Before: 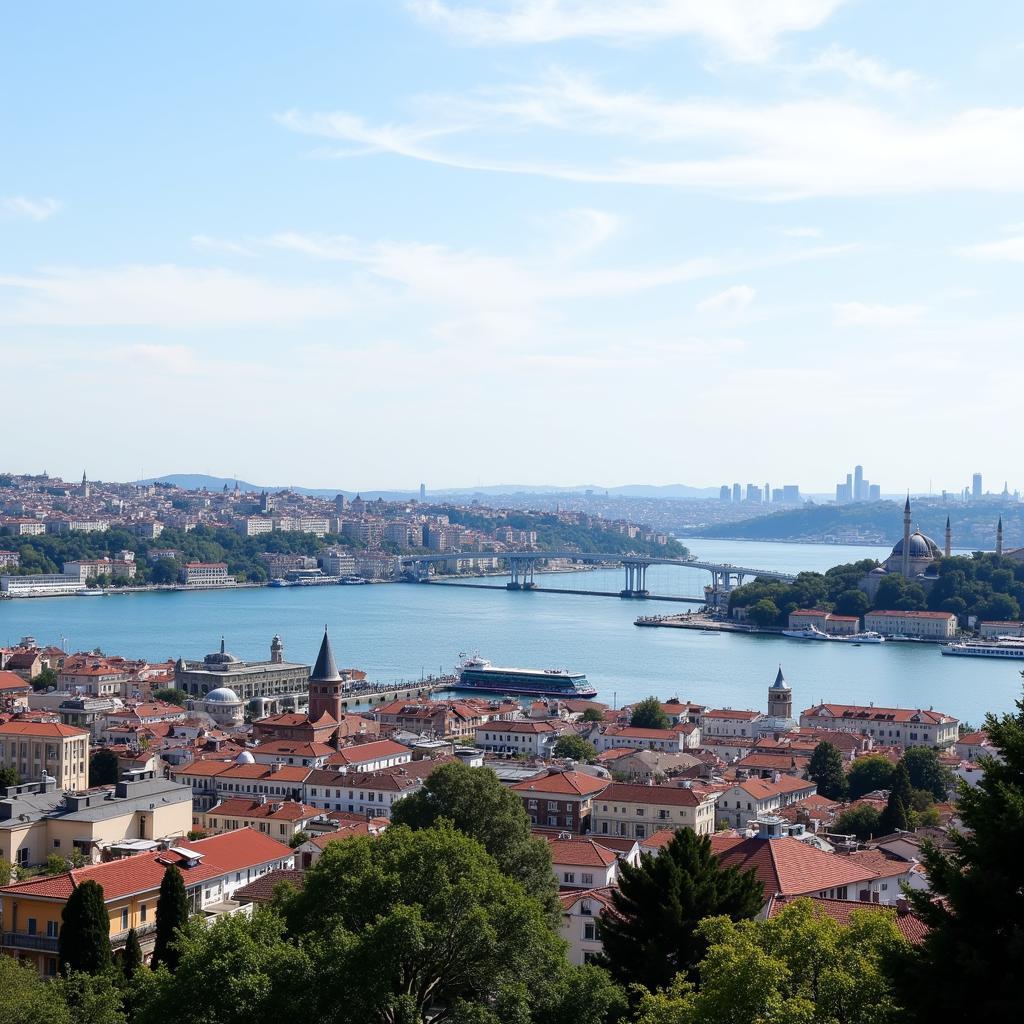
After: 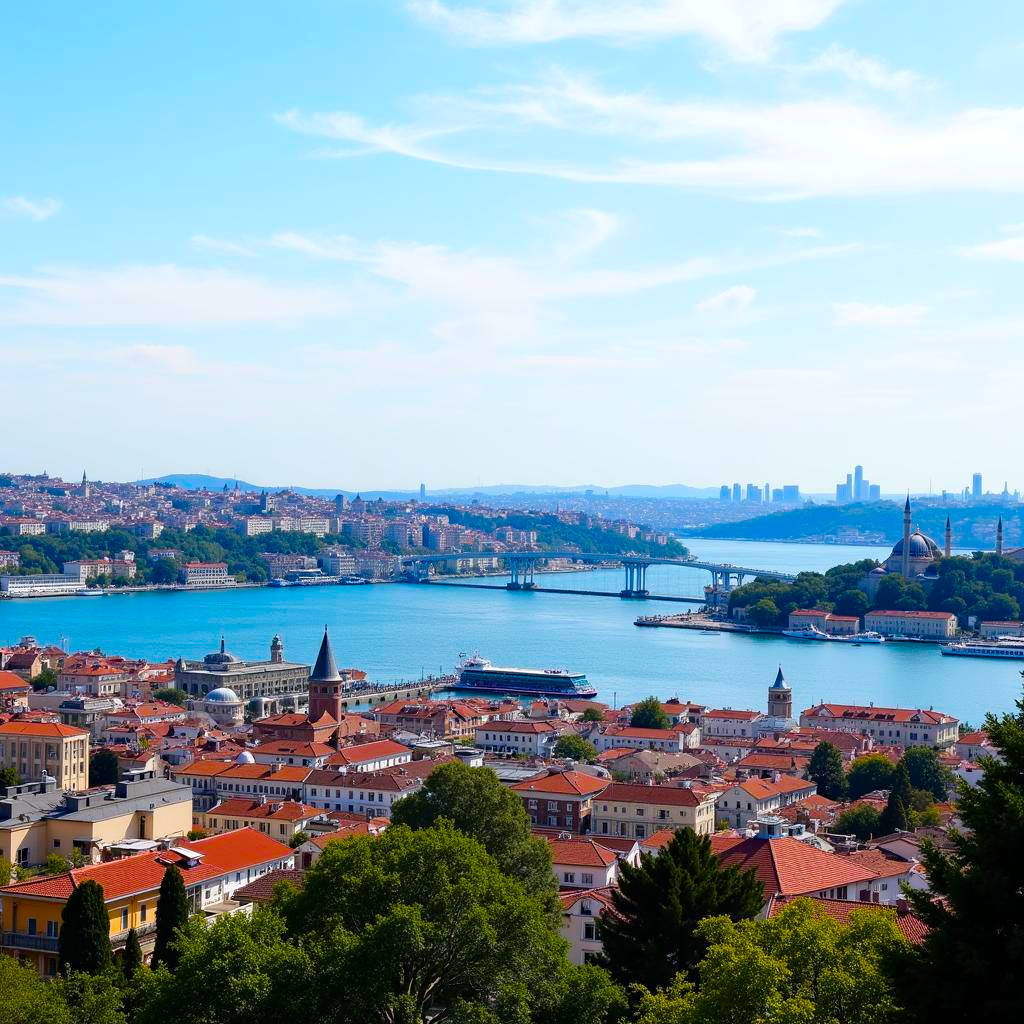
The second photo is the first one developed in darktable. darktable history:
haze removal: compatibility mode true, adaptive false
color balance rgb: power › hue 60.38°, linear chroma grading › global chroma 40.416%, perceptual saturation grading › global saturation 19.479%
